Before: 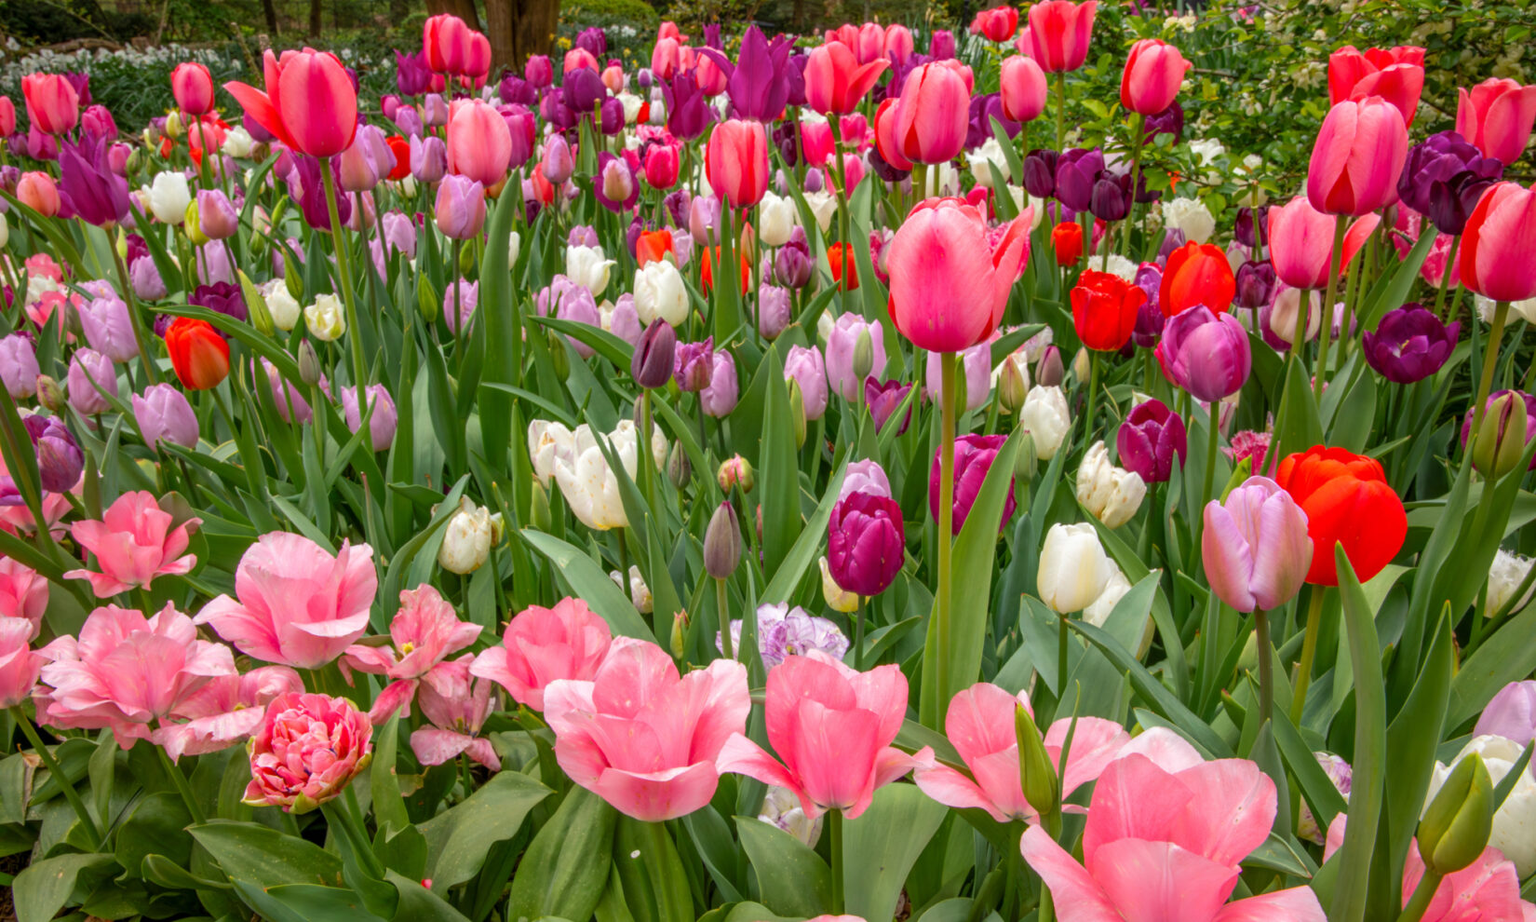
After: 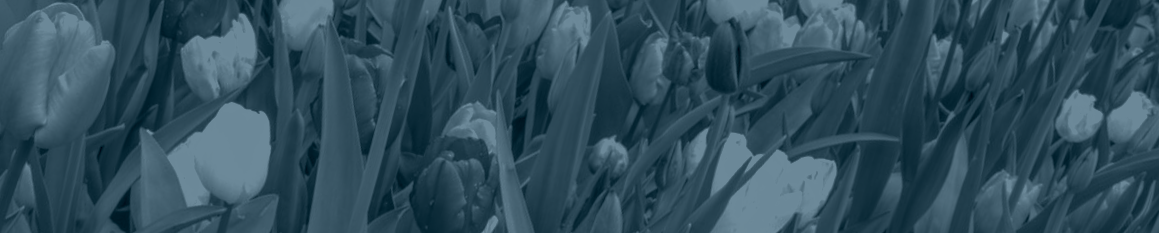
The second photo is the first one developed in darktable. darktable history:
colorize: hue 194.4°, saturation 29%, source mix 61.75%, lightness 3.98%, version 1
crop and rotate: angle 16.12°, top 30.835%, bottom 35.653%
exposure: black level correction 0, exposure 1 EV, compensate exposure bias true, compensate highlight preservation false
shadows and highlights: on, module defaults
color balance rgb: shadows lift › chroma 1%, shadows lift › hue 113°, highlights gain › chroma 0.2%, highlights gain › hue 333°, perceptual saturation grading › global saturation 20%, perceptual saturation grading › highlights -50%, perceptual saturation grading › shadows 25%, contrast -10%
